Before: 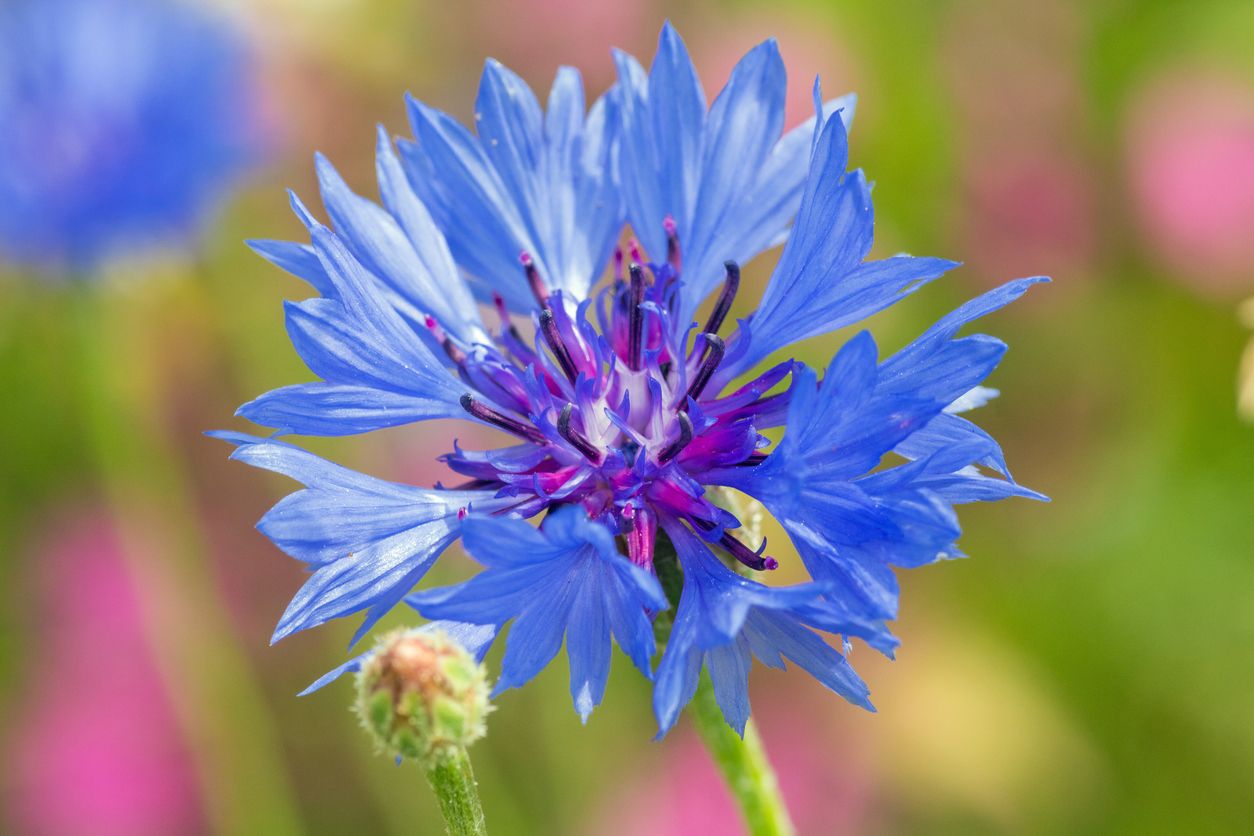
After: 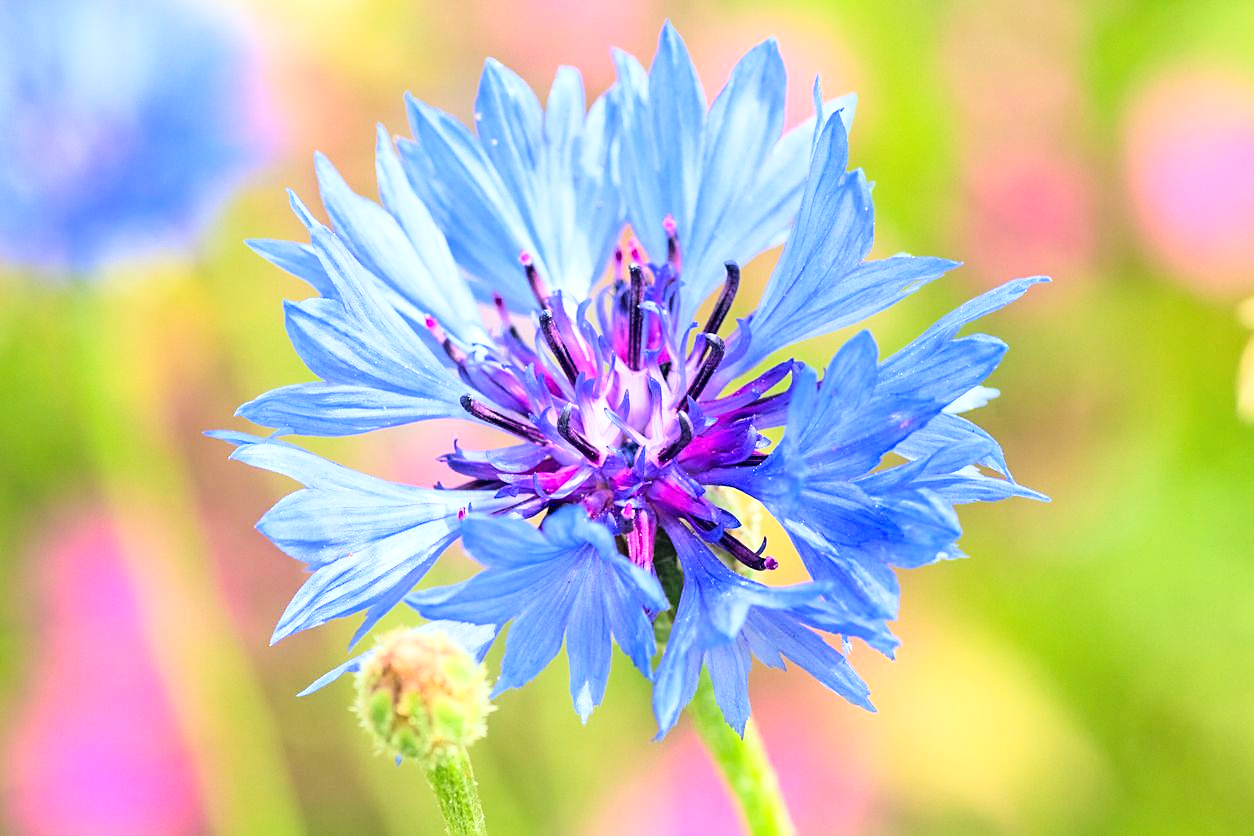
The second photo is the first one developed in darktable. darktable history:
base curve: curves: ch0 [(0, 0.003) (0.001, 0.002) (0.006, 0.004) (0.02, 0.022) (0.048, 0.086) (0.094, 0.234) (0.162, 0.431) (0.258, 0.629) (0.385, 0.8) (0.548, 0.918) (0.751, 0.988) (1, 1)]
sharpen: amount 0.497
